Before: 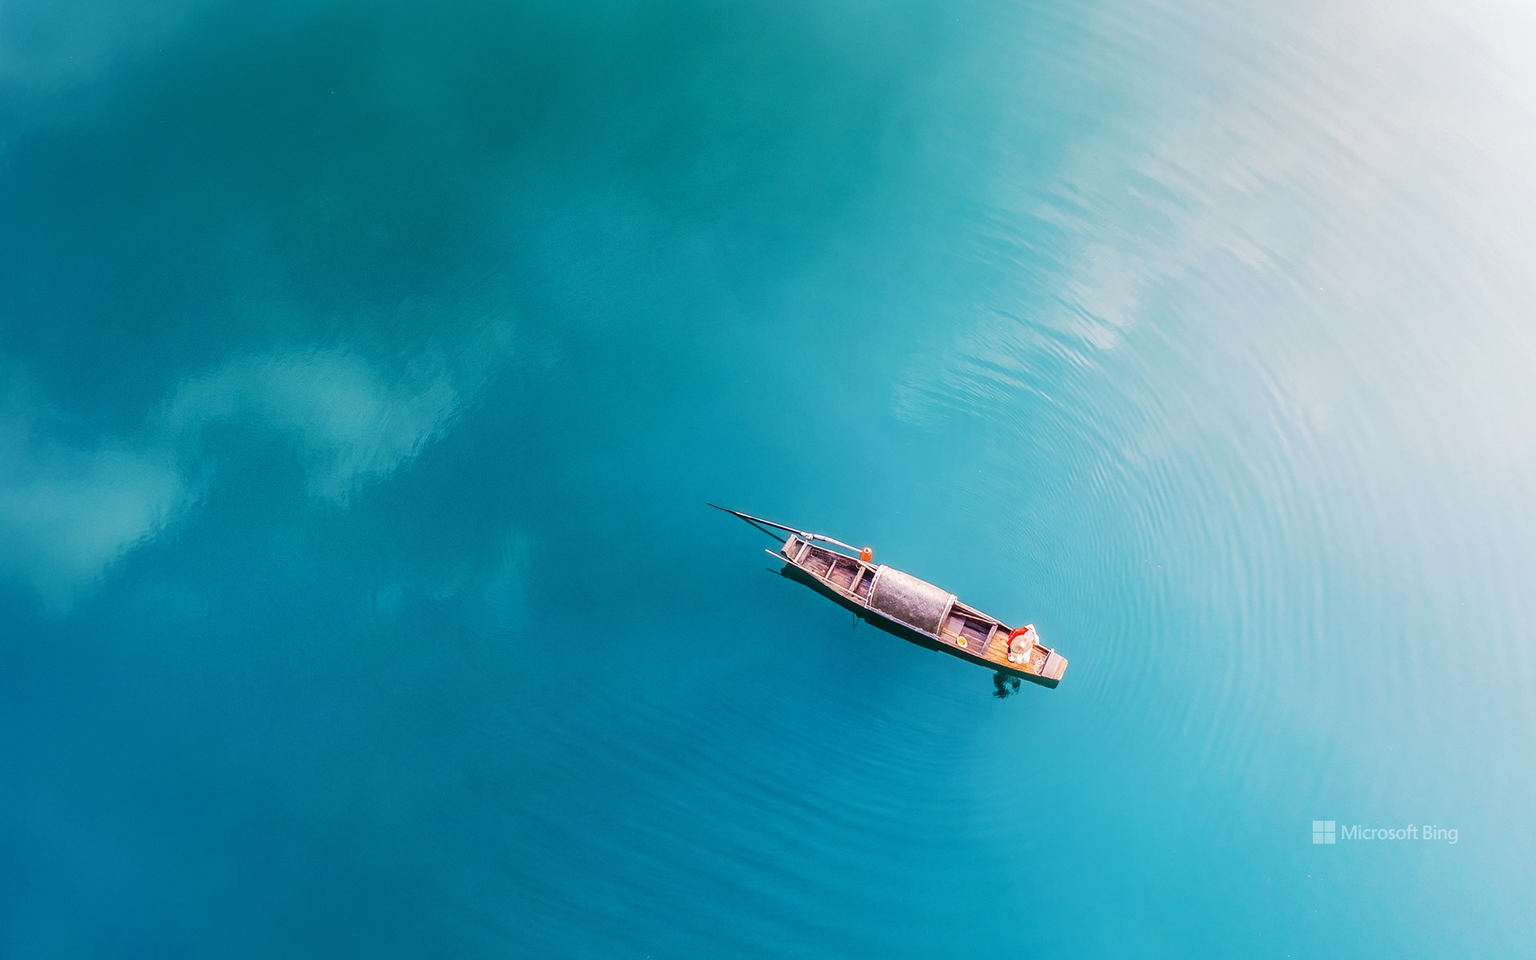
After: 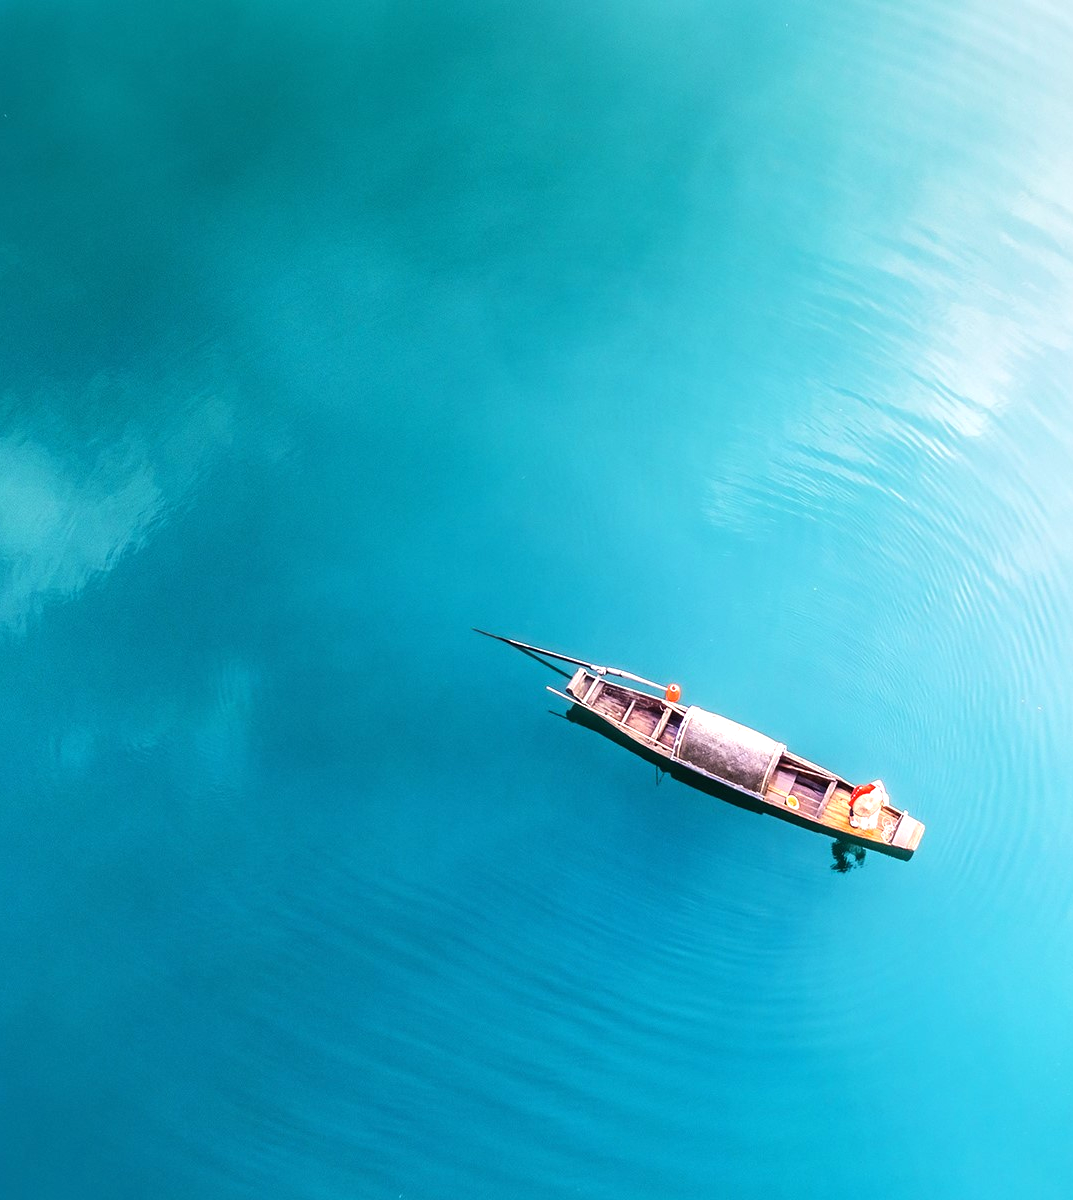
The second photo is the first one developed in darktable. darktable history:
crop: left 21.397%, right 22.702%
exposure: exposure 0.201 EV, compensate exposure bias true, compensate highlight preservation false
tone equalizer: -8 EV -0.456 EV, -7 EV -0.361 EV, -6 EV -0.314 EV, -5 EV -0.214 EV, -3 EV 0.197 EV, -2 EV 0.361 EV, -1 EV 0.401 EV, +0 EV 0.43 EV, edges refinement/feathering 500, mask exposure compensation -1.57 EV, preserve details no
